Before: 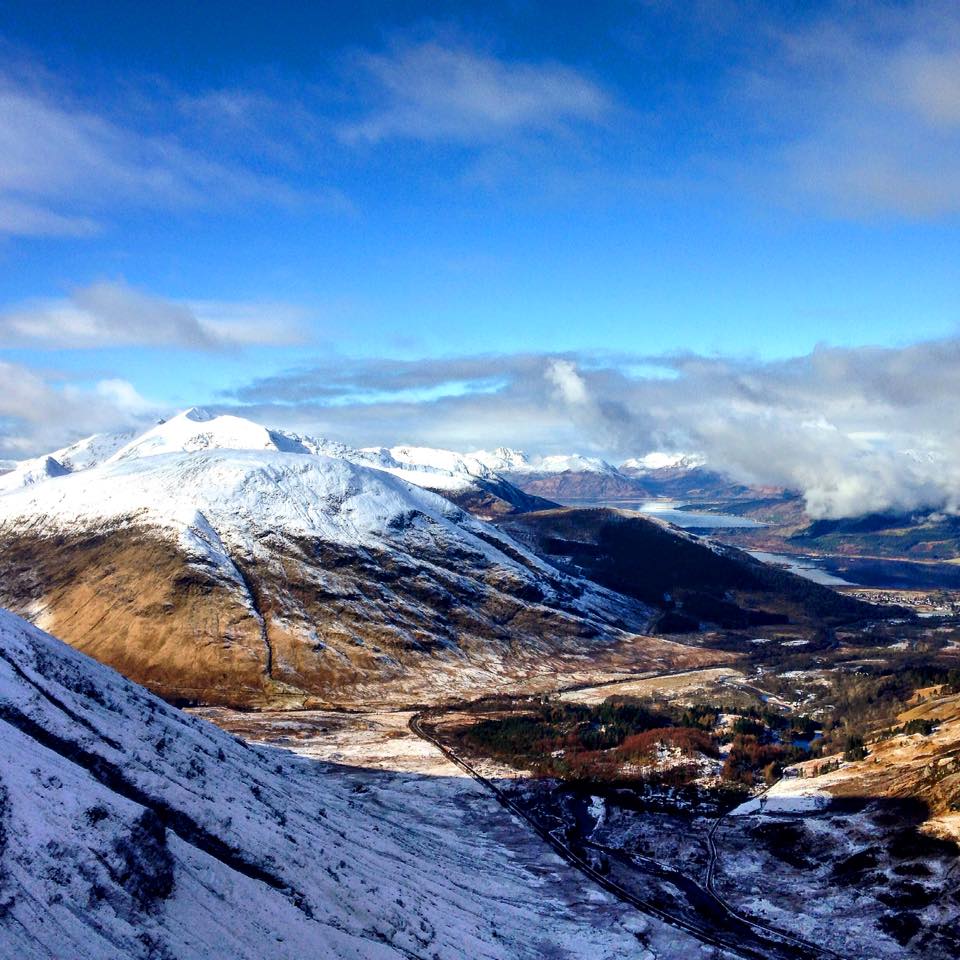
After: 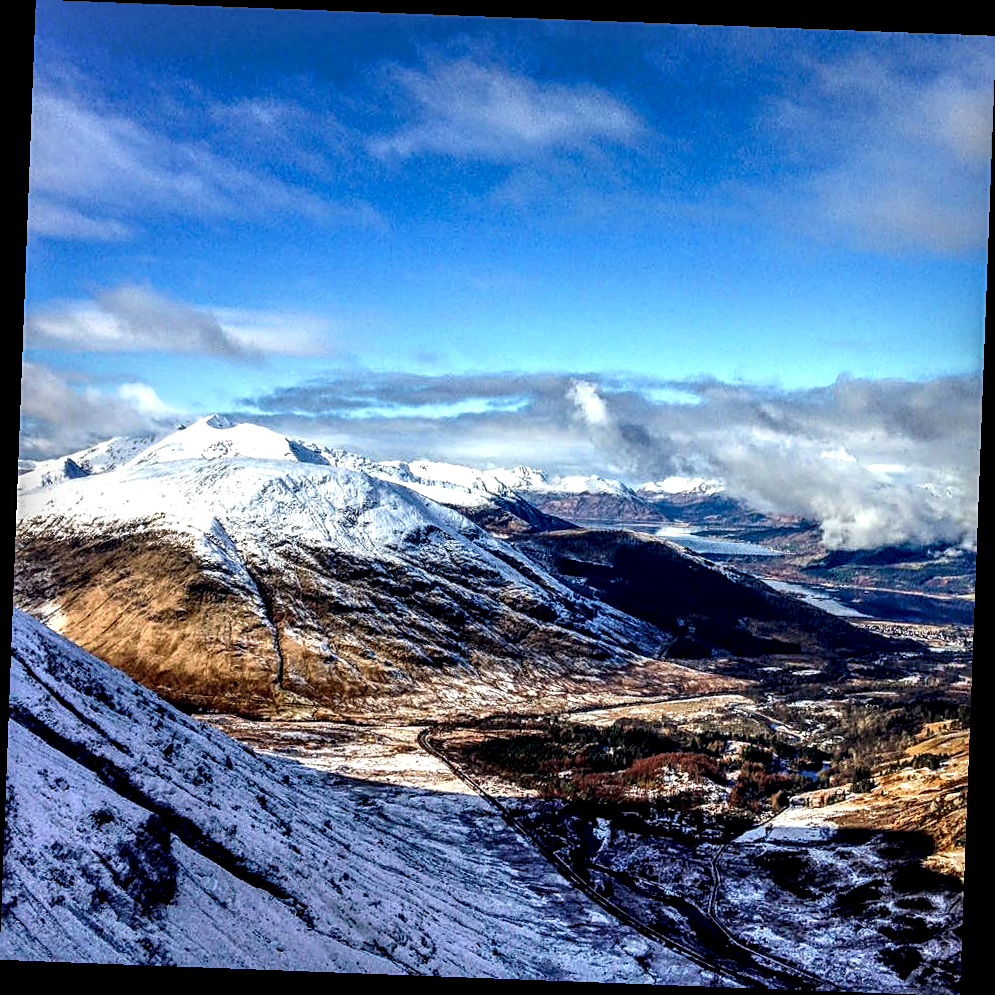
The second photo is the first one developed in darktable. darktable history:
rotate and perspective: rotation 2.17°, automatic cropping off
sharpen: on, module defaults
local contrast: highlights 19%, detail 186%
exposure: exposure -0.021 EV, compensate highlight preservation false
